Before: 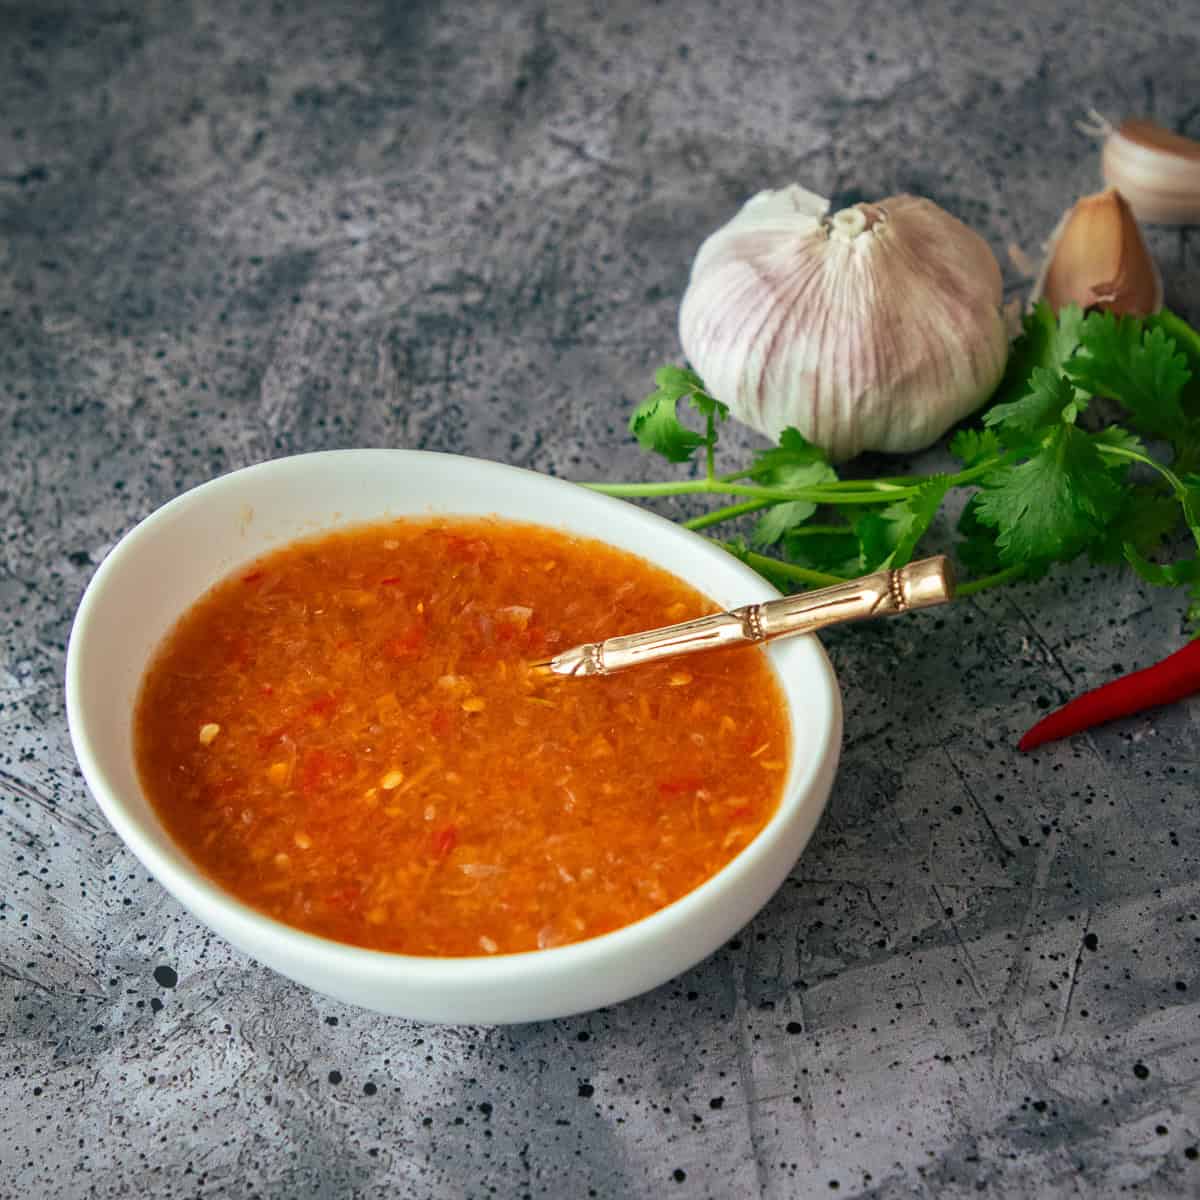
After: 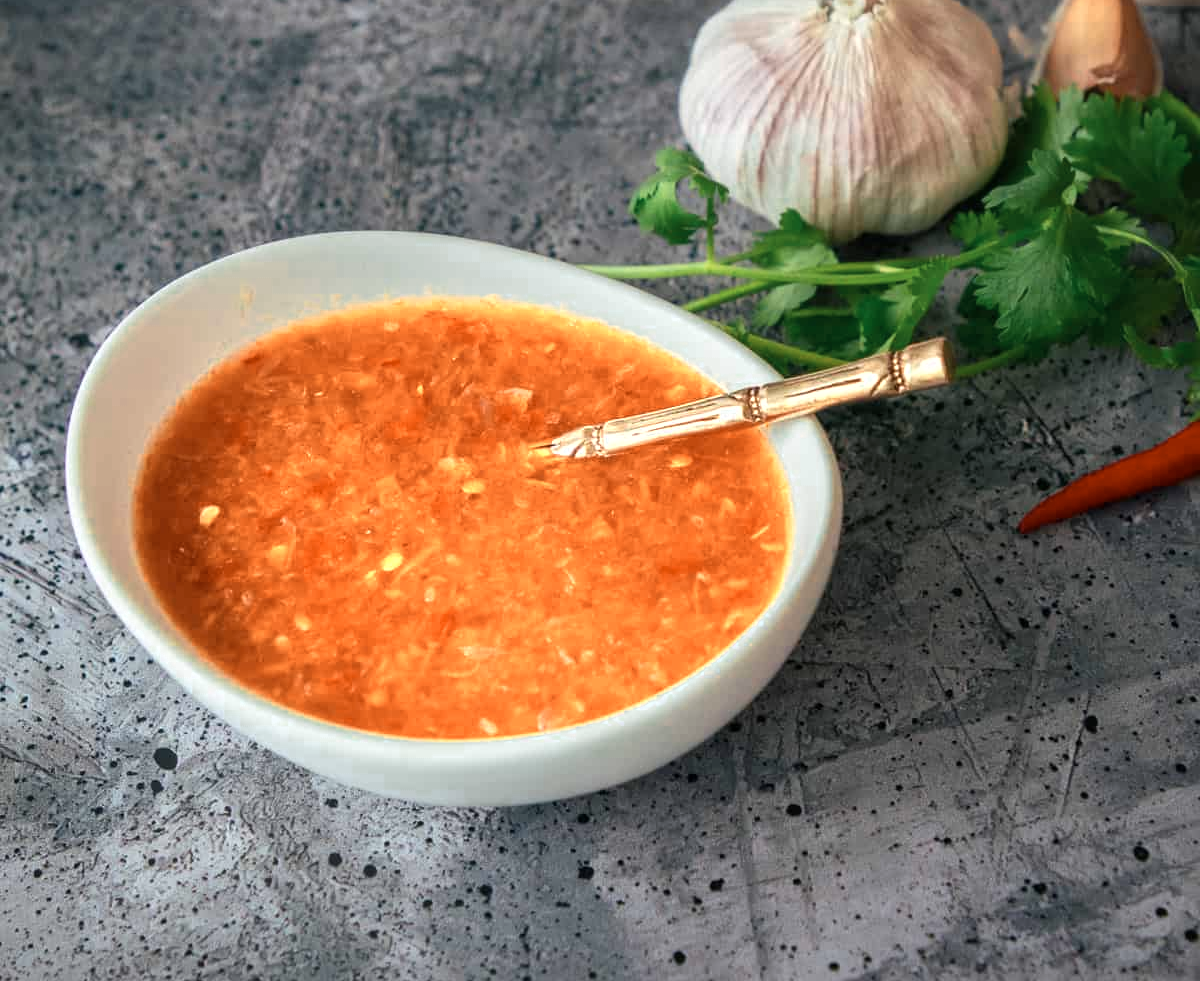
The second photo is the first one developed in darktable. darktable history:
color zones: curves: ch0 [(0.018, 0.548) (0.197, 0.654) (0.425, 0.447) (0.605, 0.658) (0.732, 0.579)]; ch1 [(0.105, 0.531) (0.224, 0.531) (0.386, 0.39) (0.618, 0.456) (0.732, 0.456) (0.956, 0.421)]; ch2 [(0.039, 0.583) (0.215, 0.465) (0.399, 0.544) (0.465, 0.548) (0.614, 0.447) (0.724, 0.43) (0.882, 0.623) (0.956, 0.632)]
crop and rotate: top 18.243%
